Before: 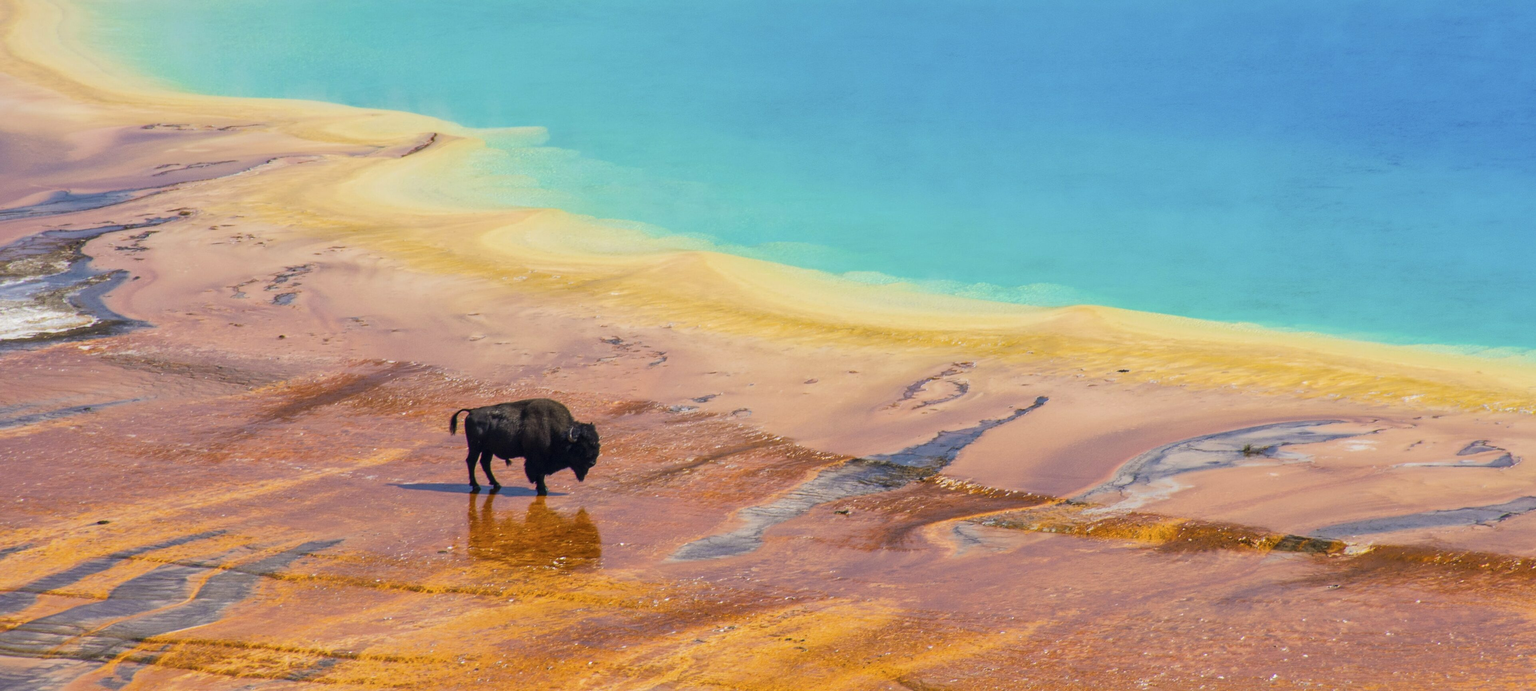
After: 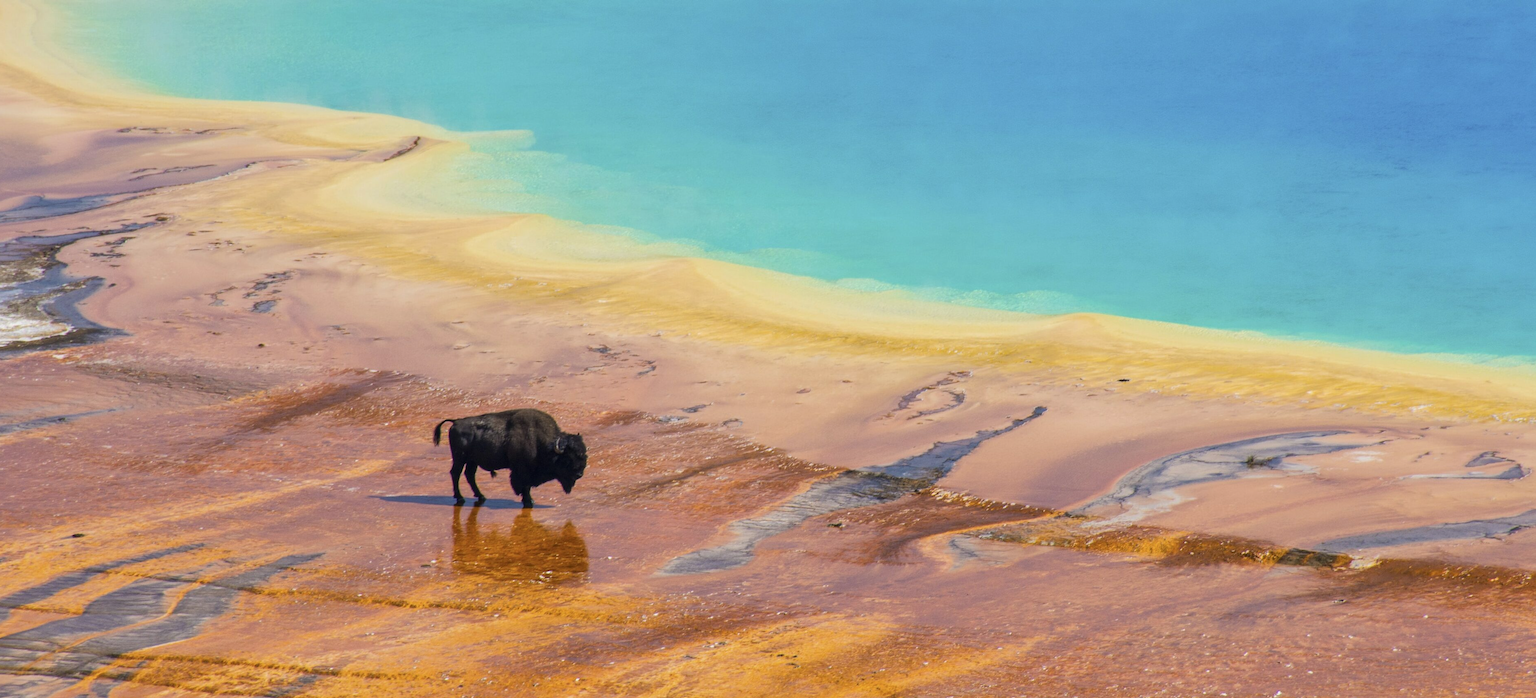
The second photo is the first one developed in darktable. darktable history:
white balance: red 1, blue 1
crop and rotate: left 1.774%, right 0.633%, bottom 1.28%
contrast brightness saturation: contrast 0.01, saturation -0.05
